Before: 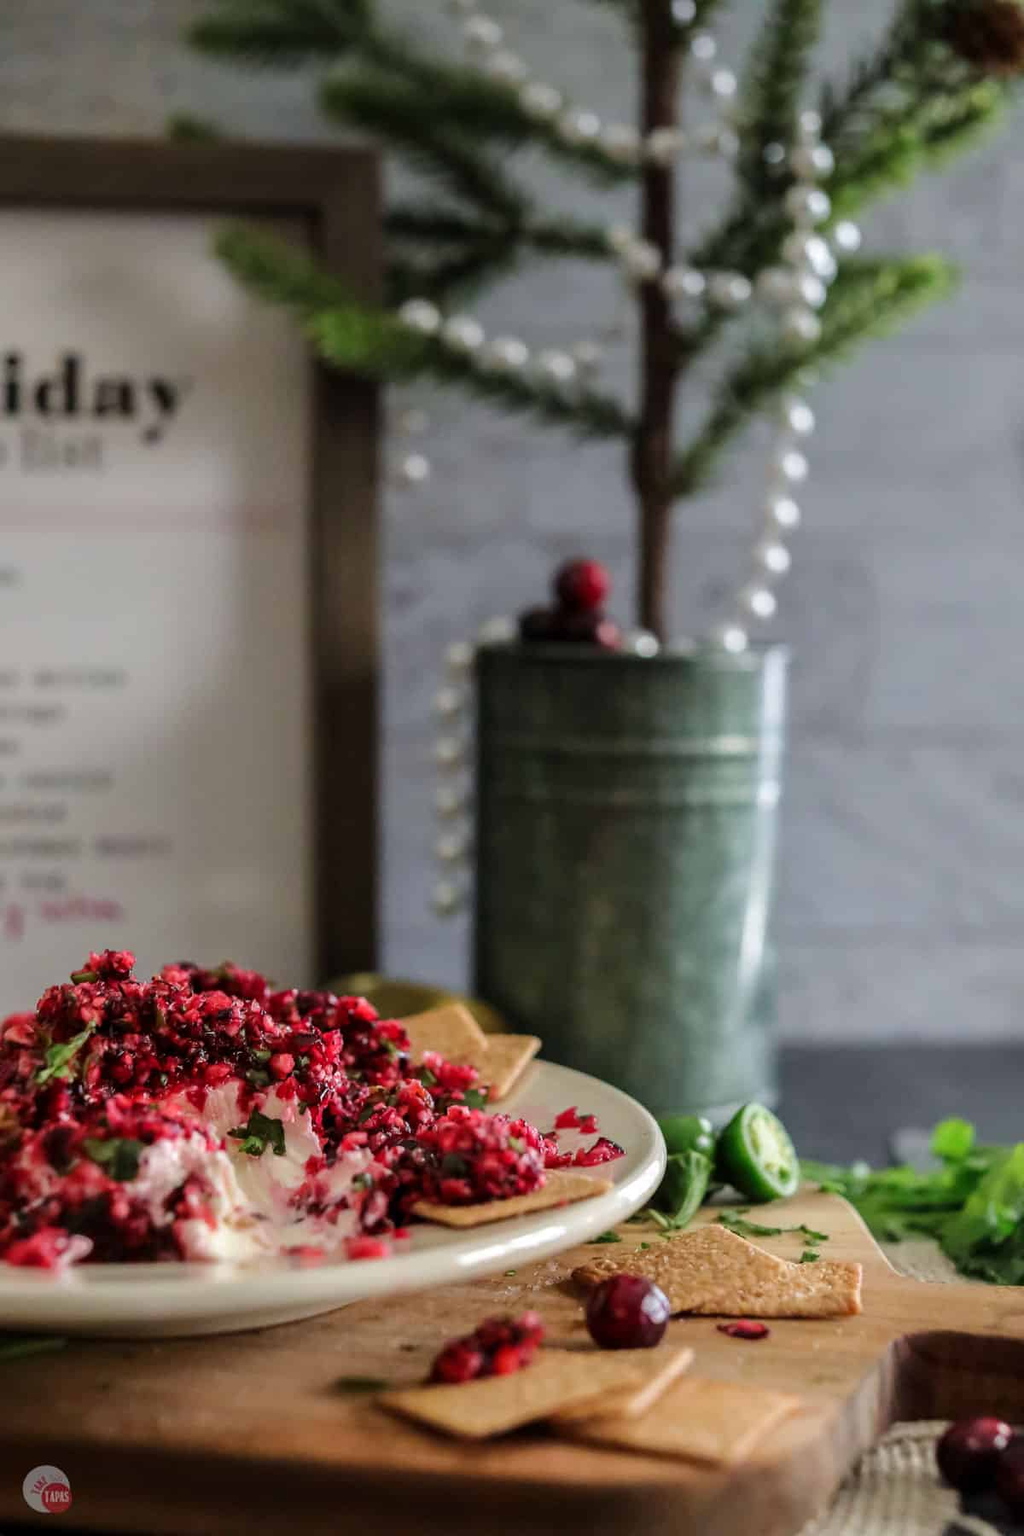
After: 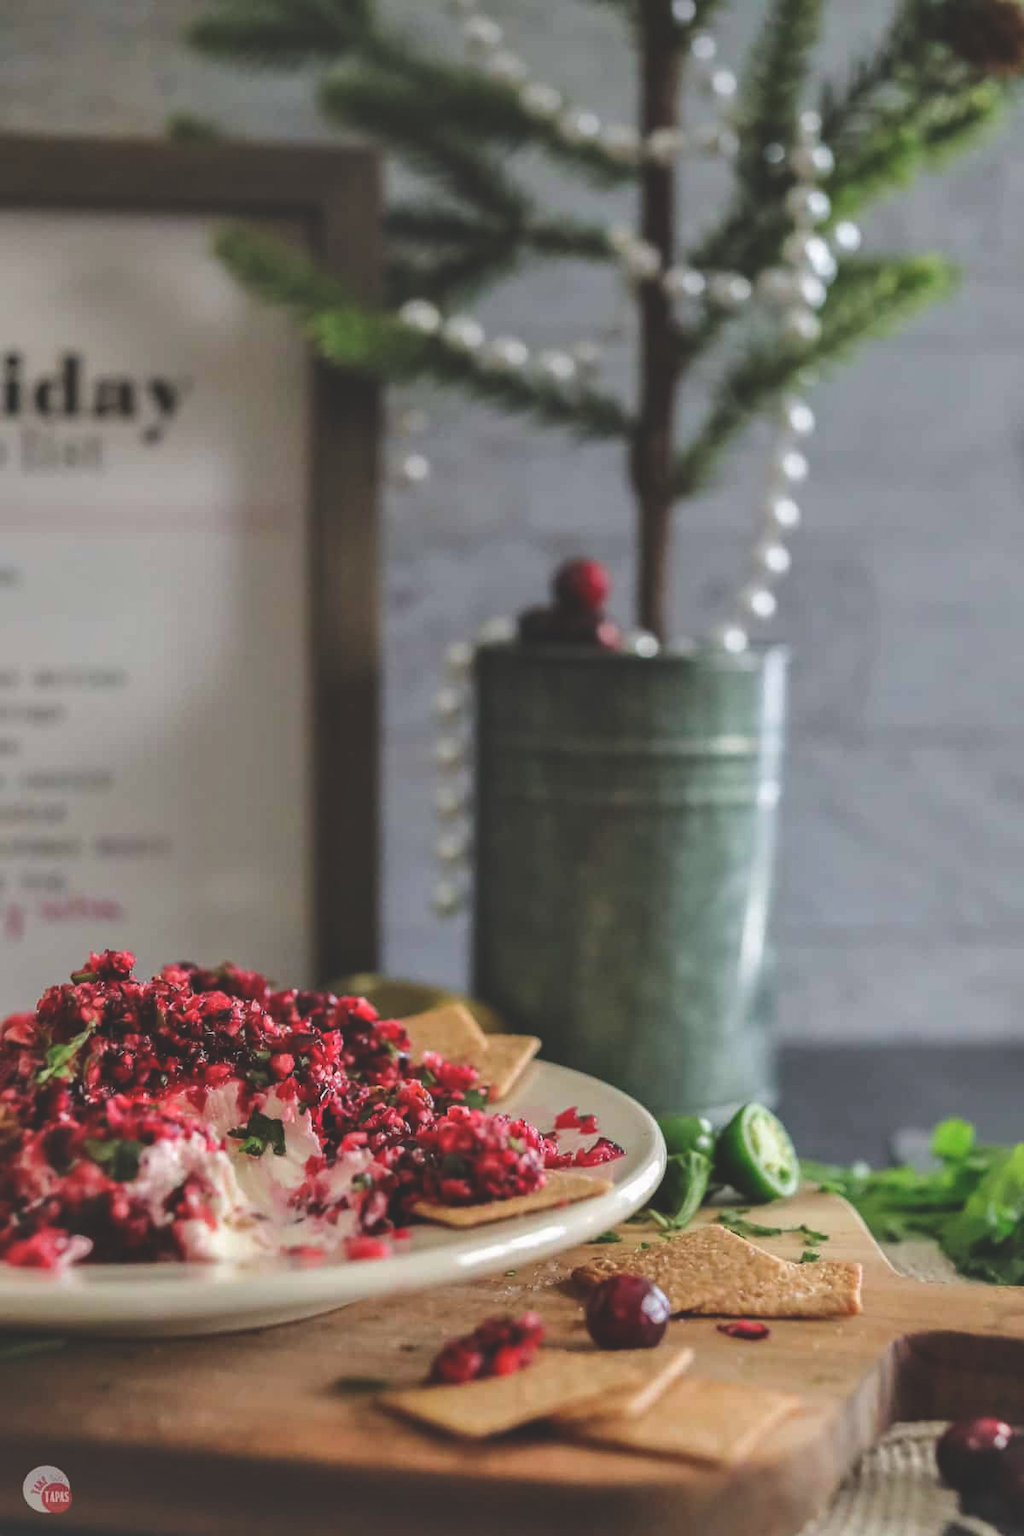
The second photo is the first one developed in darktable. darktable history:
shadows and highlights: highlights color adjustment 32.83%, low approximation 0.01, soften with gaussian
exposure: black level correction -0.022, exposure -0.032 EV, compensate exposure bias true, compensate highlight preservation false
